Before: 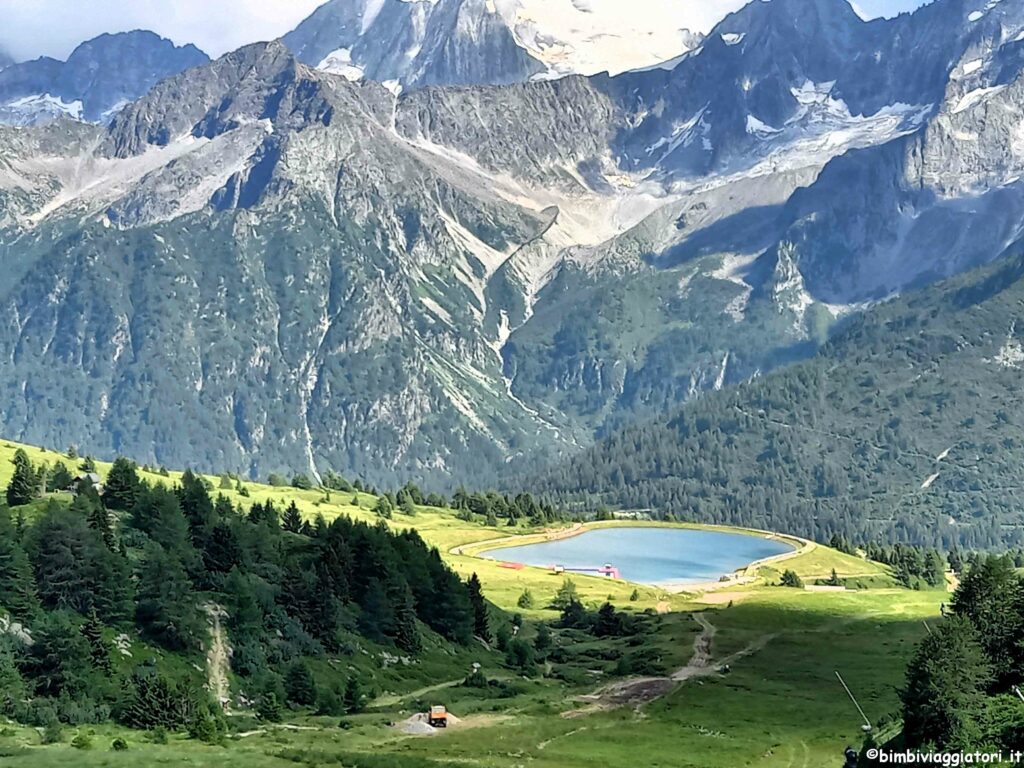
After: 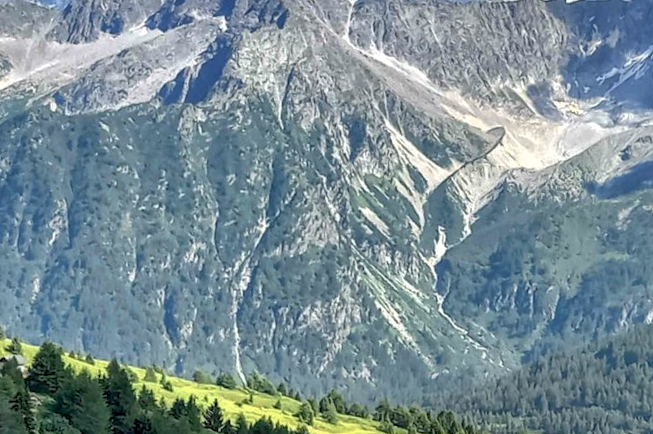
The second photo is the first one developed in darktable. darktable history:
local contrast: on, module defaults
crop and rotate: angle -4.75°, left 2.035%, top 6.694%, right 27.268%, bottom 30.615%
shadows and highlights: on, module defaults
